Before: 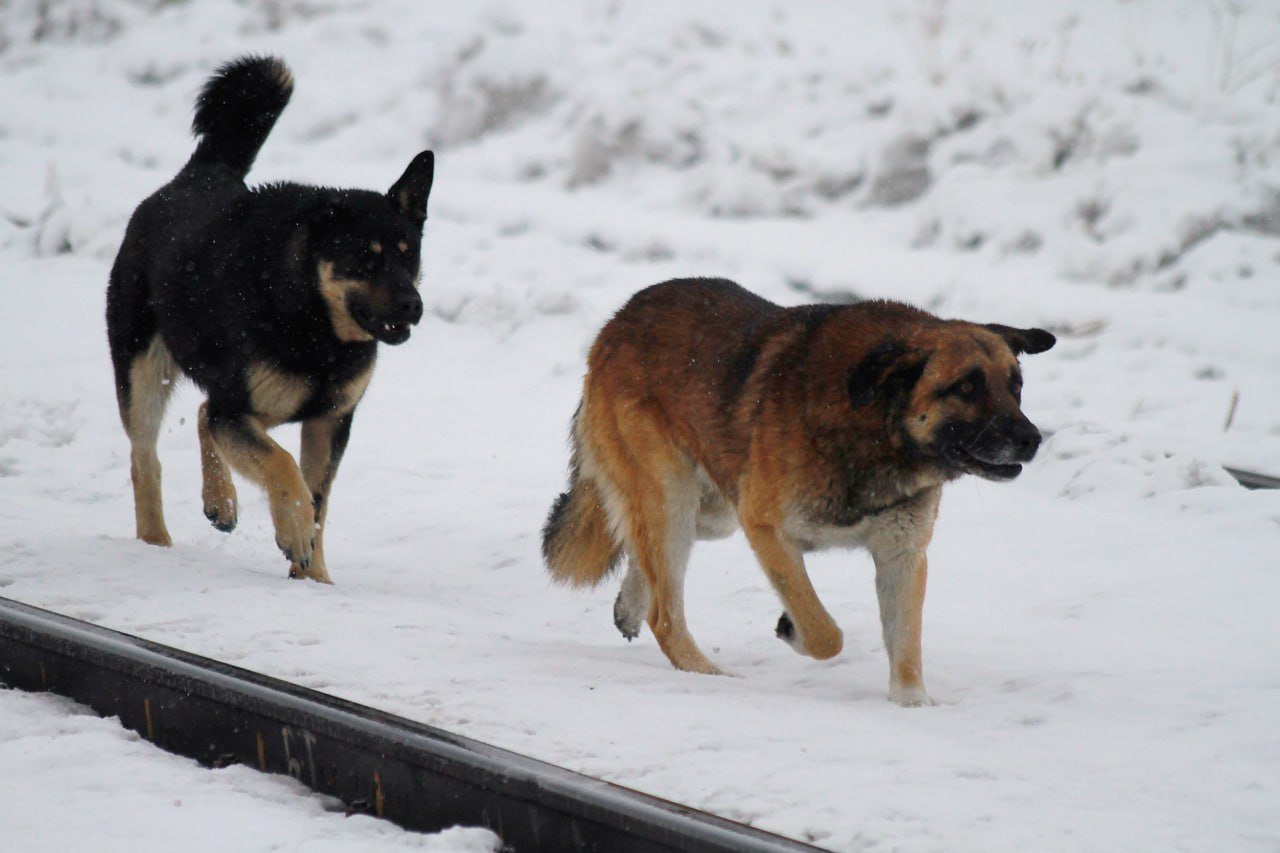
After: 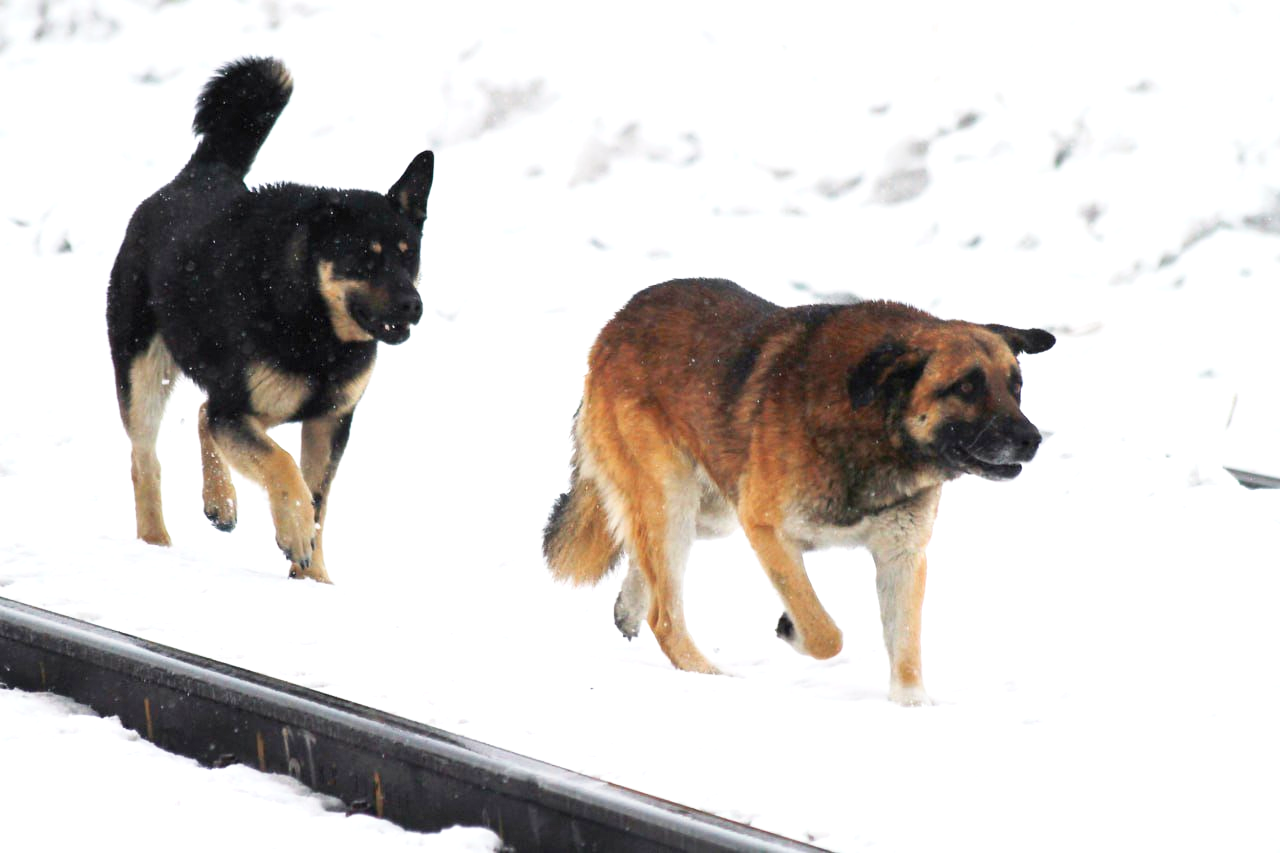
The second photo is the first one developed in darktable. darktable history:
base curve: curves: ch0 [(0, 0) (0.666, 0.806) (1, 1)], preserve colors none
exposure: exposure 1 EV, compensate highlight preservation false
